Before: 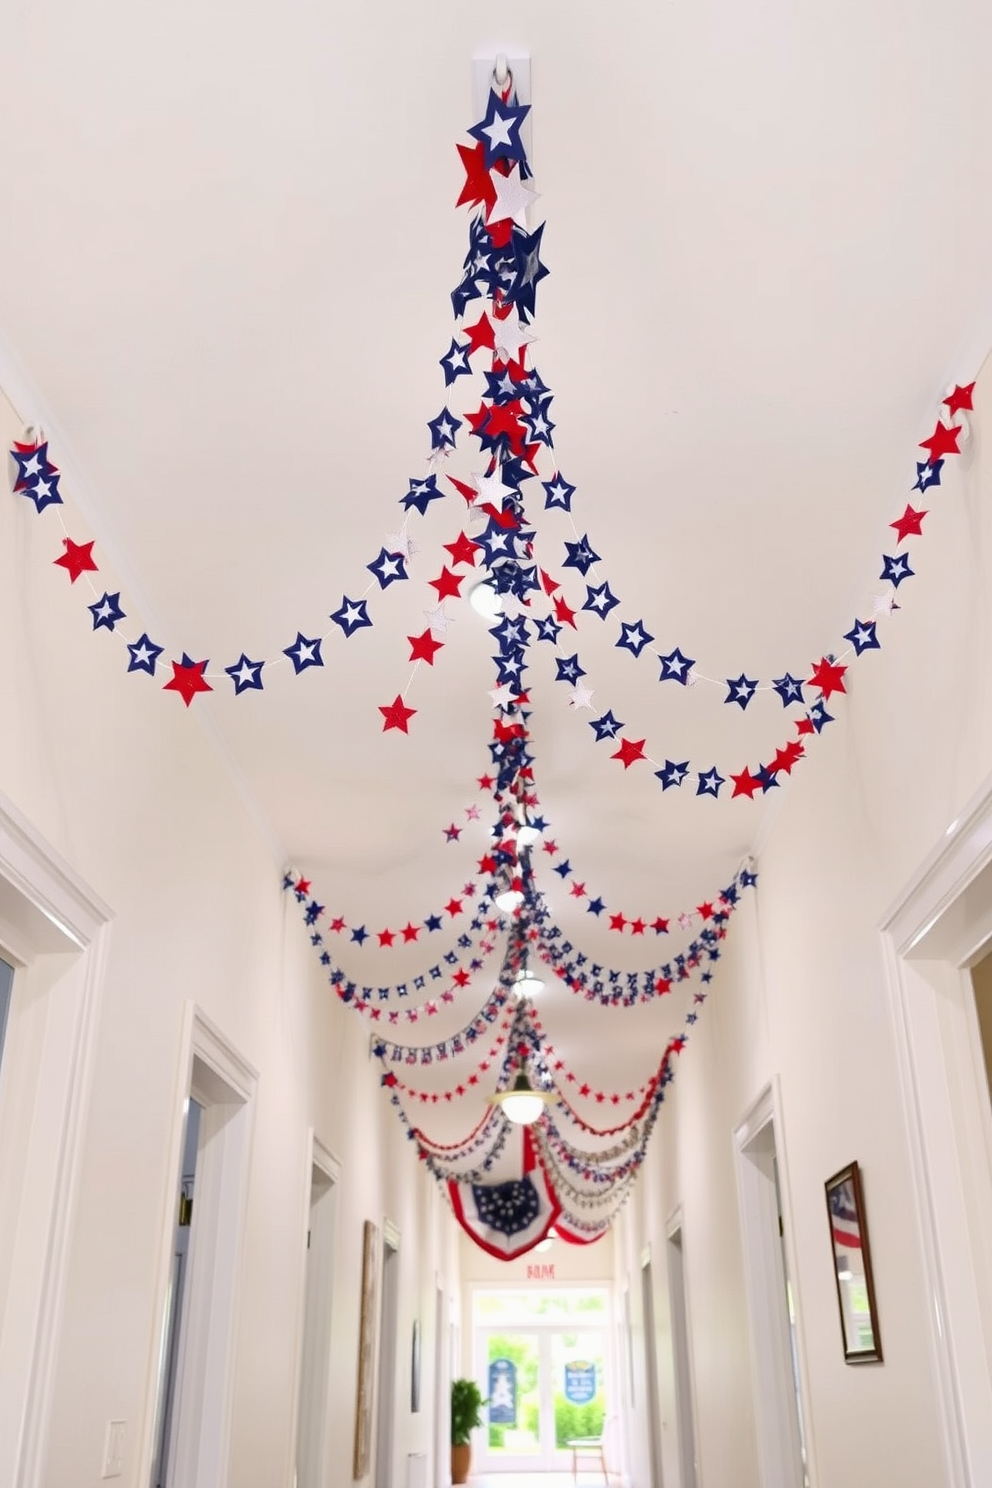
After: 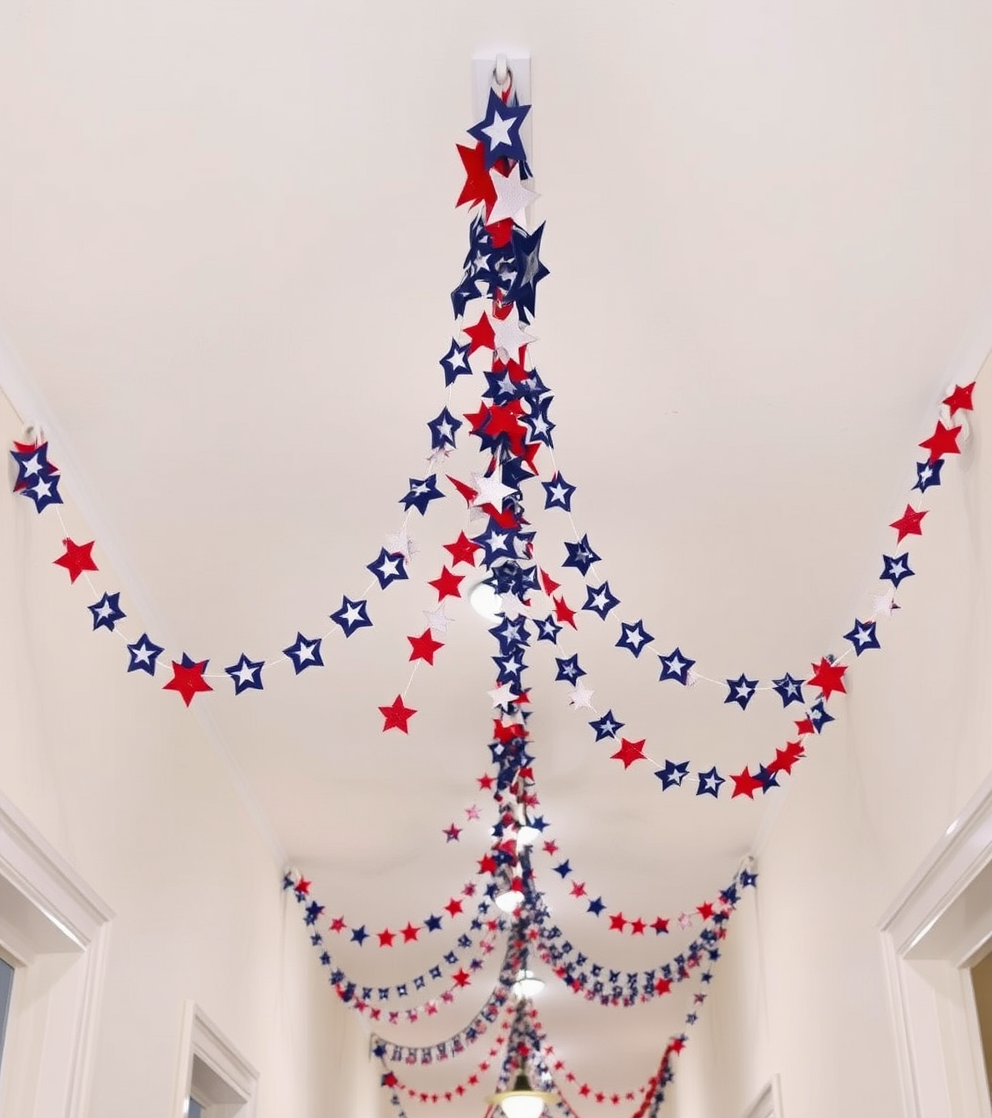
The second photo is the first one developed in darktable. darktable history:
crop: bottom 24.863%
